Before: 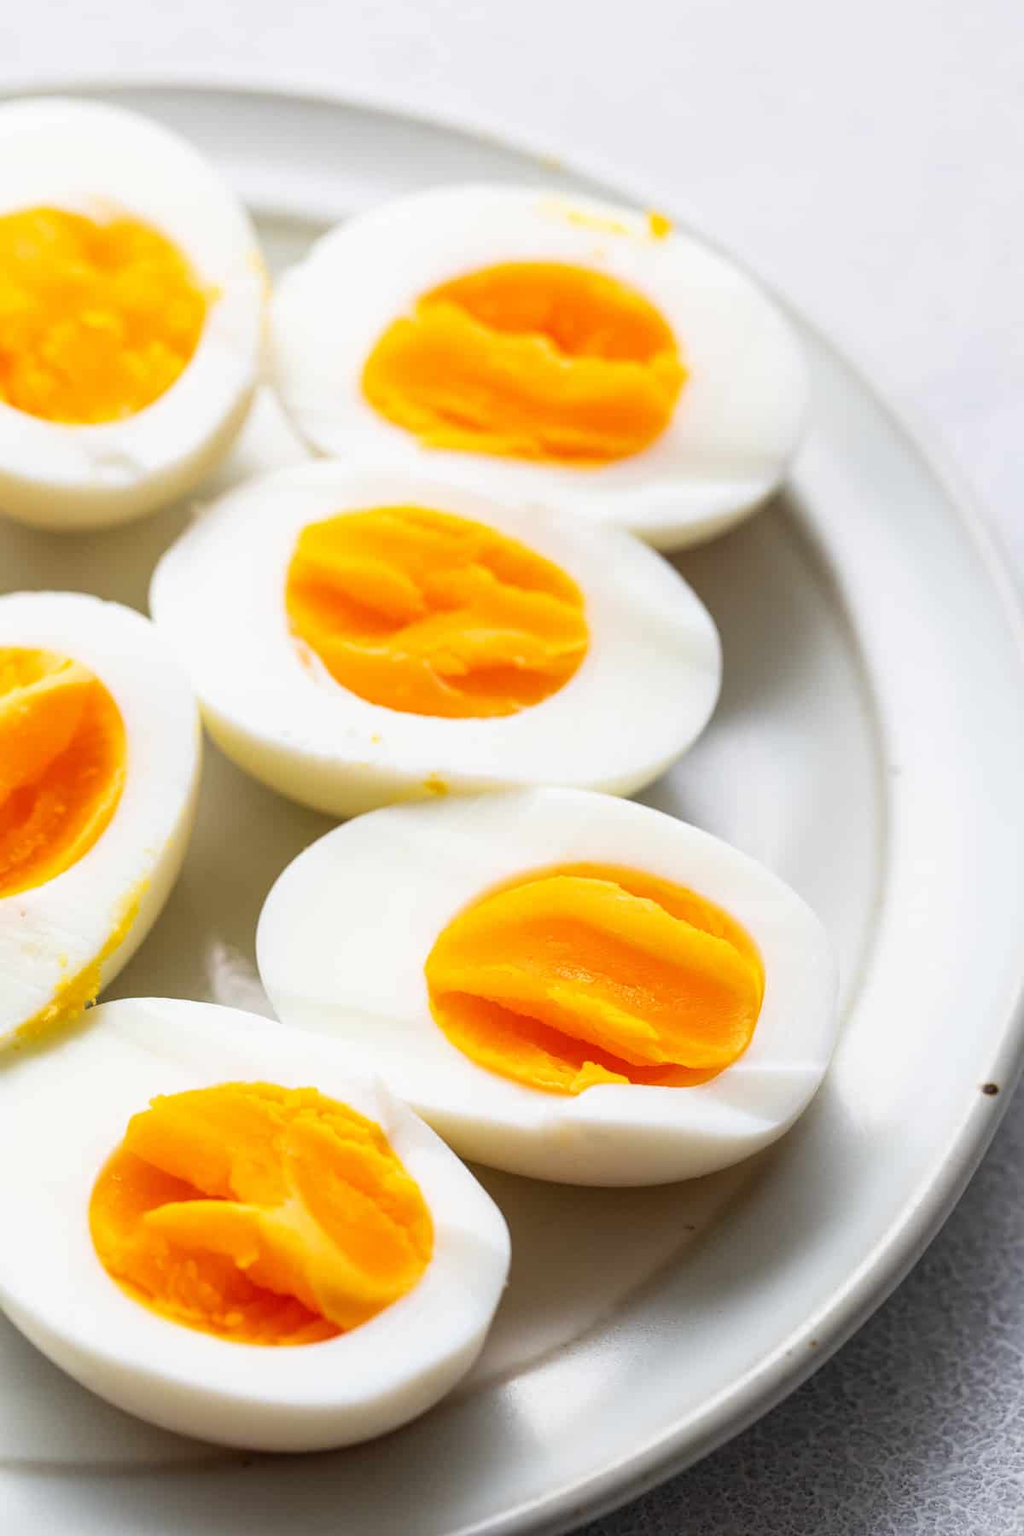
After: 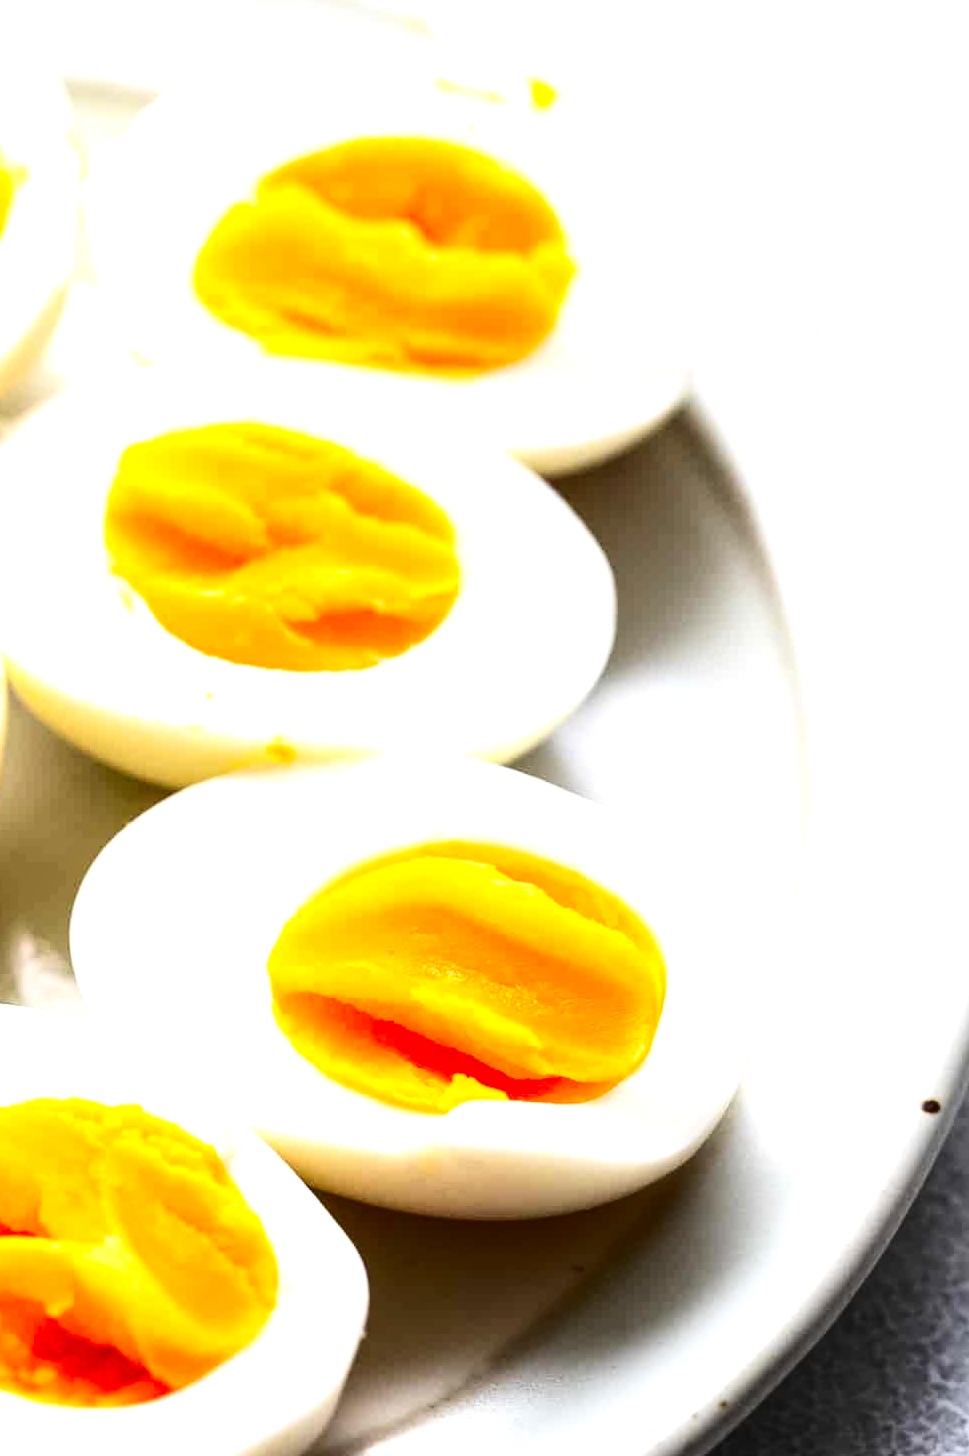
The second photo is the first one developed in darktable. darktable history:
exposure: black level correction 0, exposure 1.001 EV, compensate highlight preservation false
tone equalizer: -8 EV 0.268 EV, -7 EV 0.414 EV, -6 EV 0.431 EV, -5 EV 0.262 EV, -3 EV -0.278 EV, -2 EV -0.406 EV, -1 EV -0.409 EV, +0 EV -0.239 EV
contrast brightness saturation: contrast 0.239, brightness -0.238, saturation 0.15
crop: left 19.19%, top 9.469%, right 0.001%, bottom 9.597%
